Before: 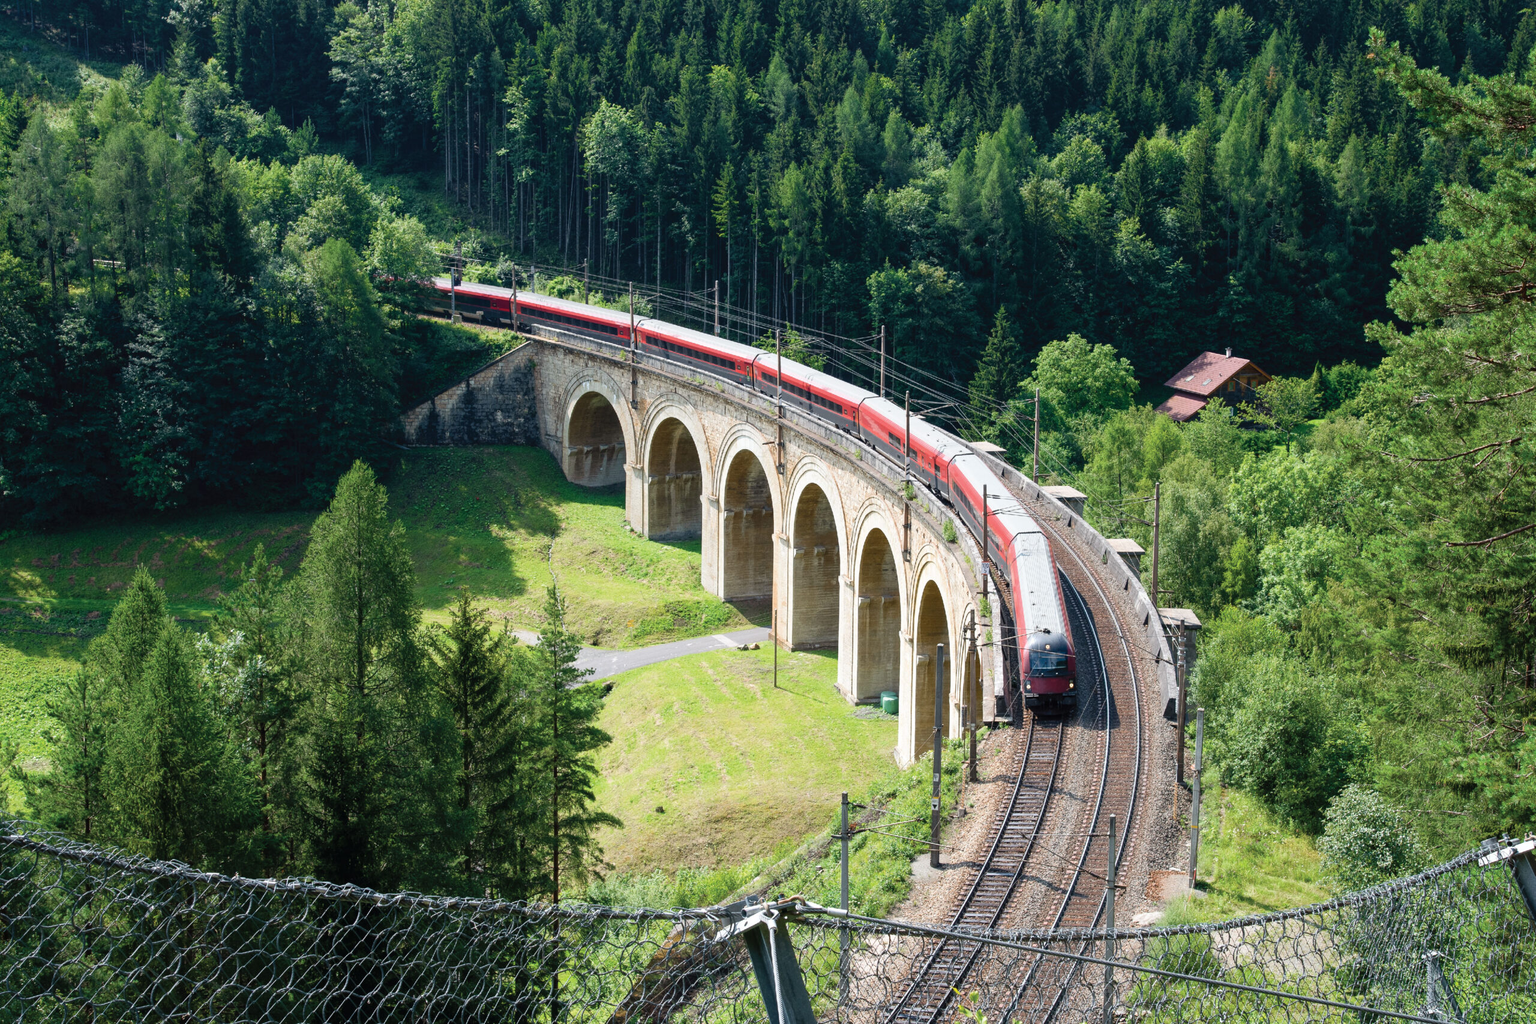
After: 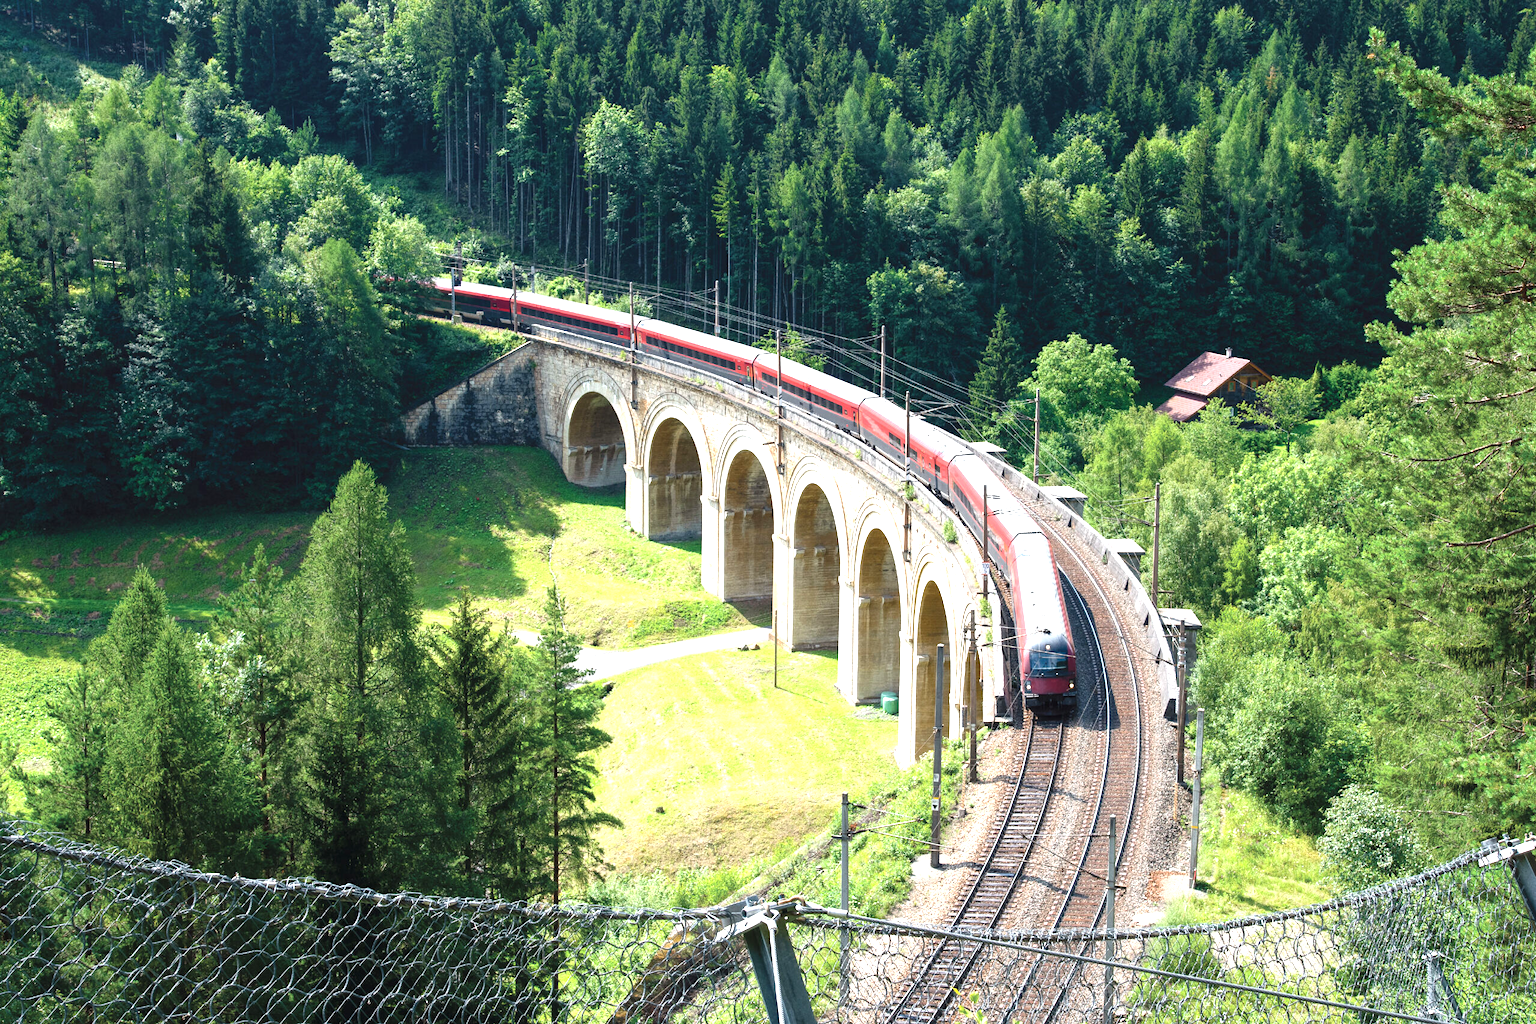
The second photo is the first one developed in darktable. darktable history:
exposure: black level correction -0.001, exposure 0.901 EV, compensate exposure bias true, compensate highlight preservation false
